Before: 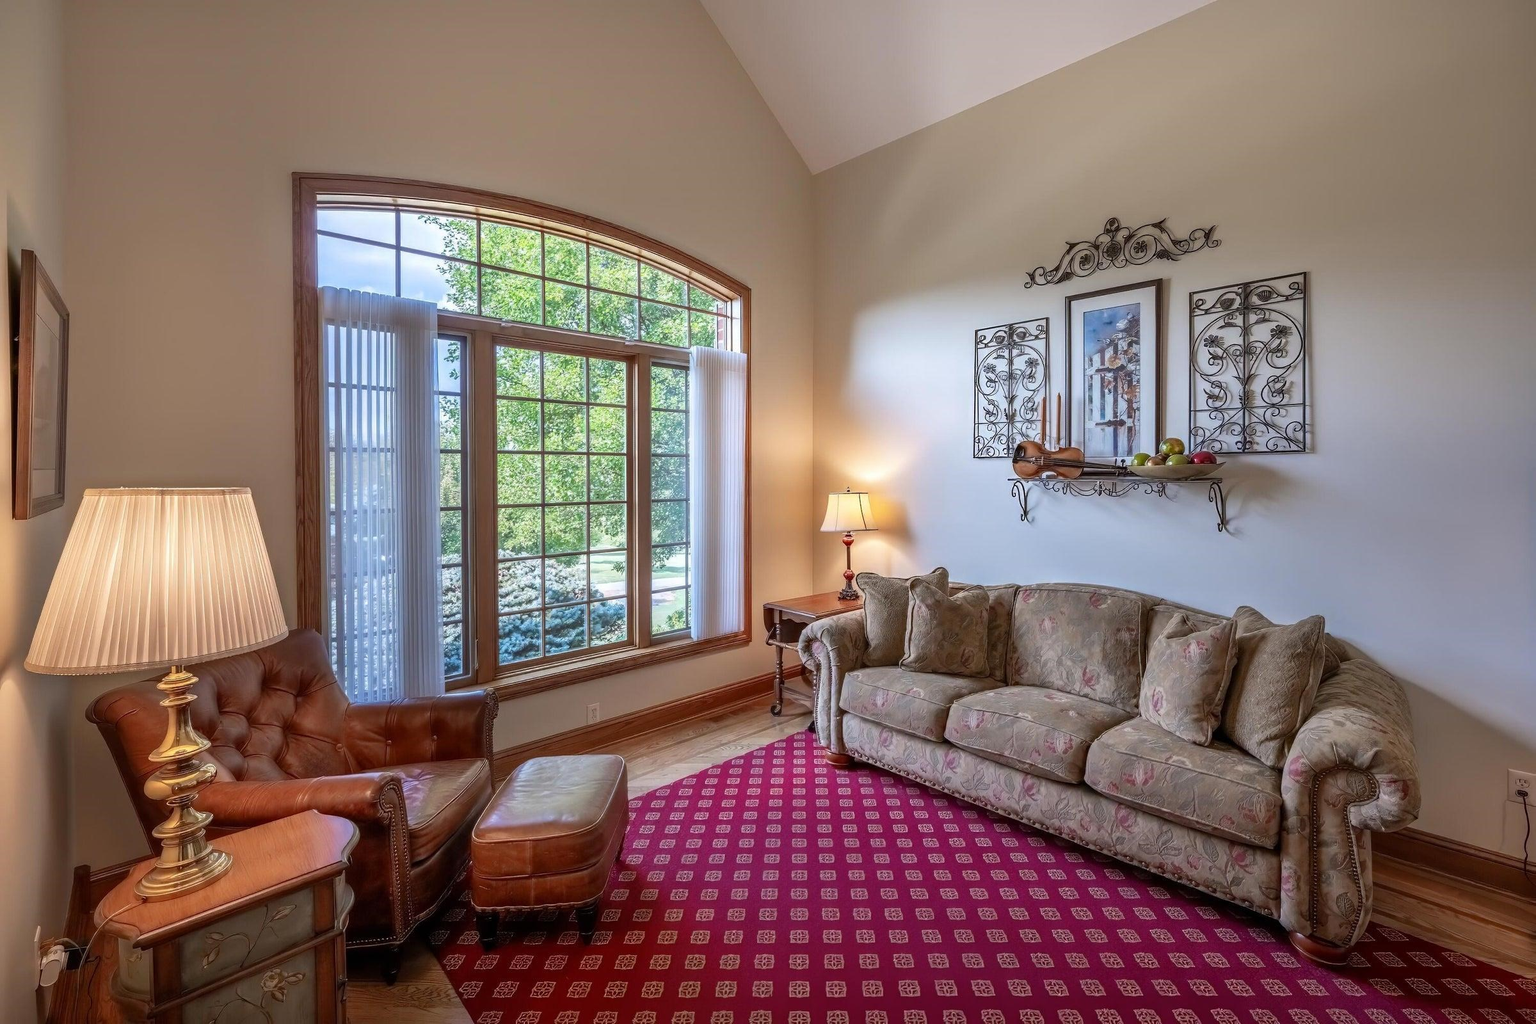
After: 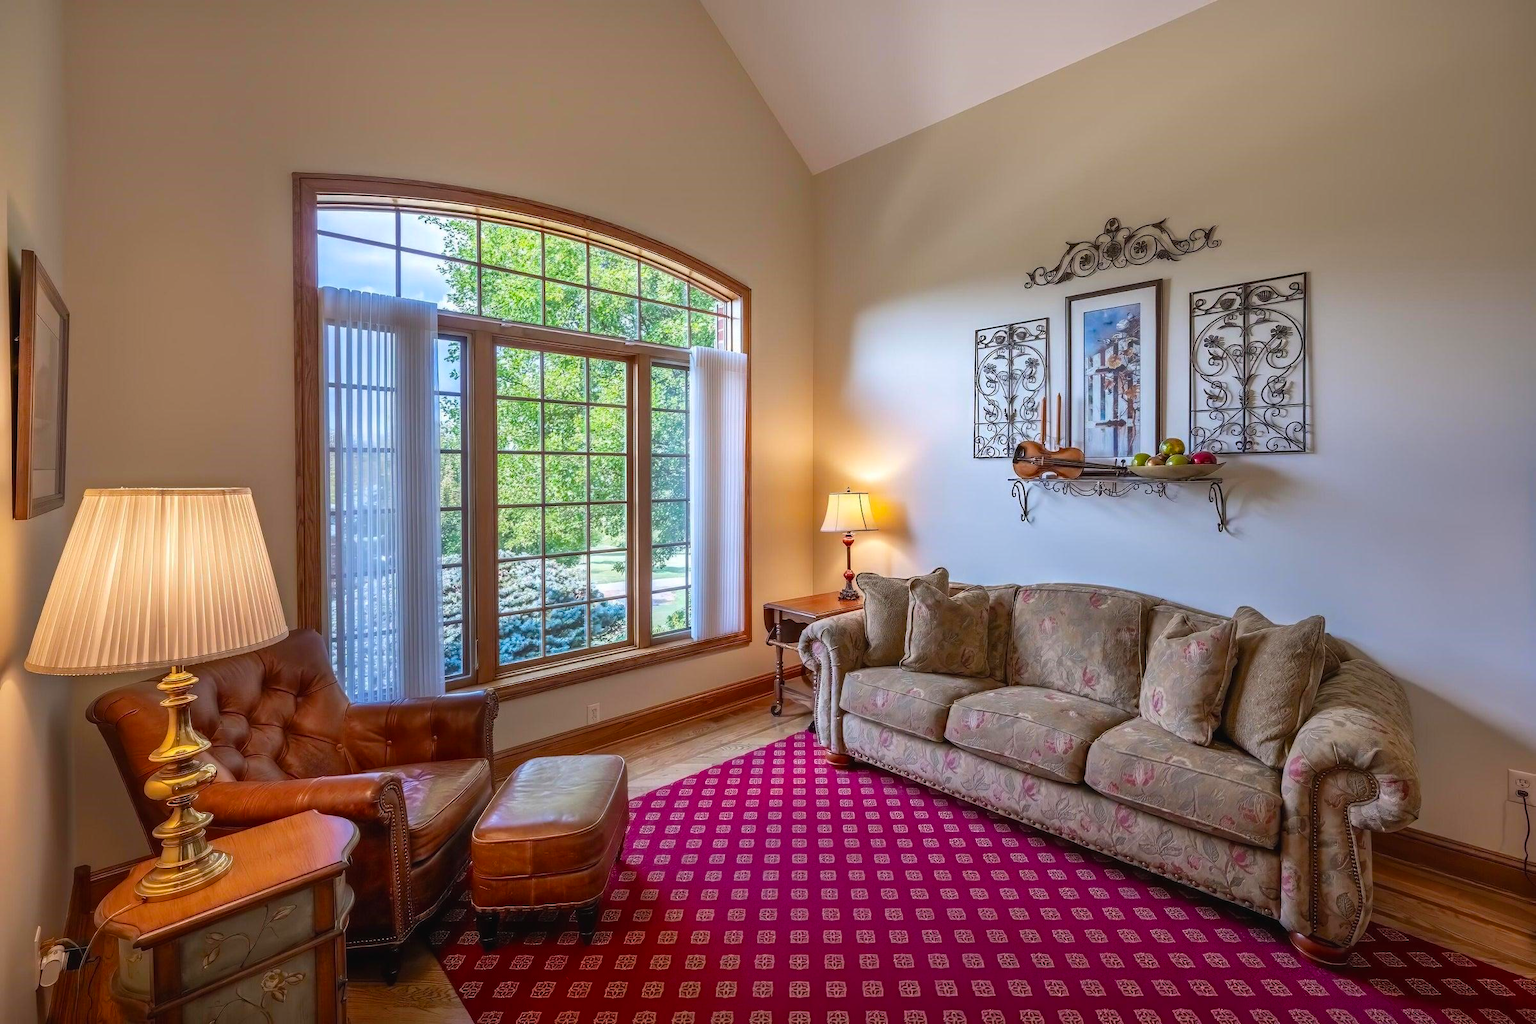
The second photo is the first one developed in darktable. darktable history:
color balance rgb: global offset › luminance 0.227%, perceptual saturation grading › global saturation 30.9%, global vibrance 11.081%
